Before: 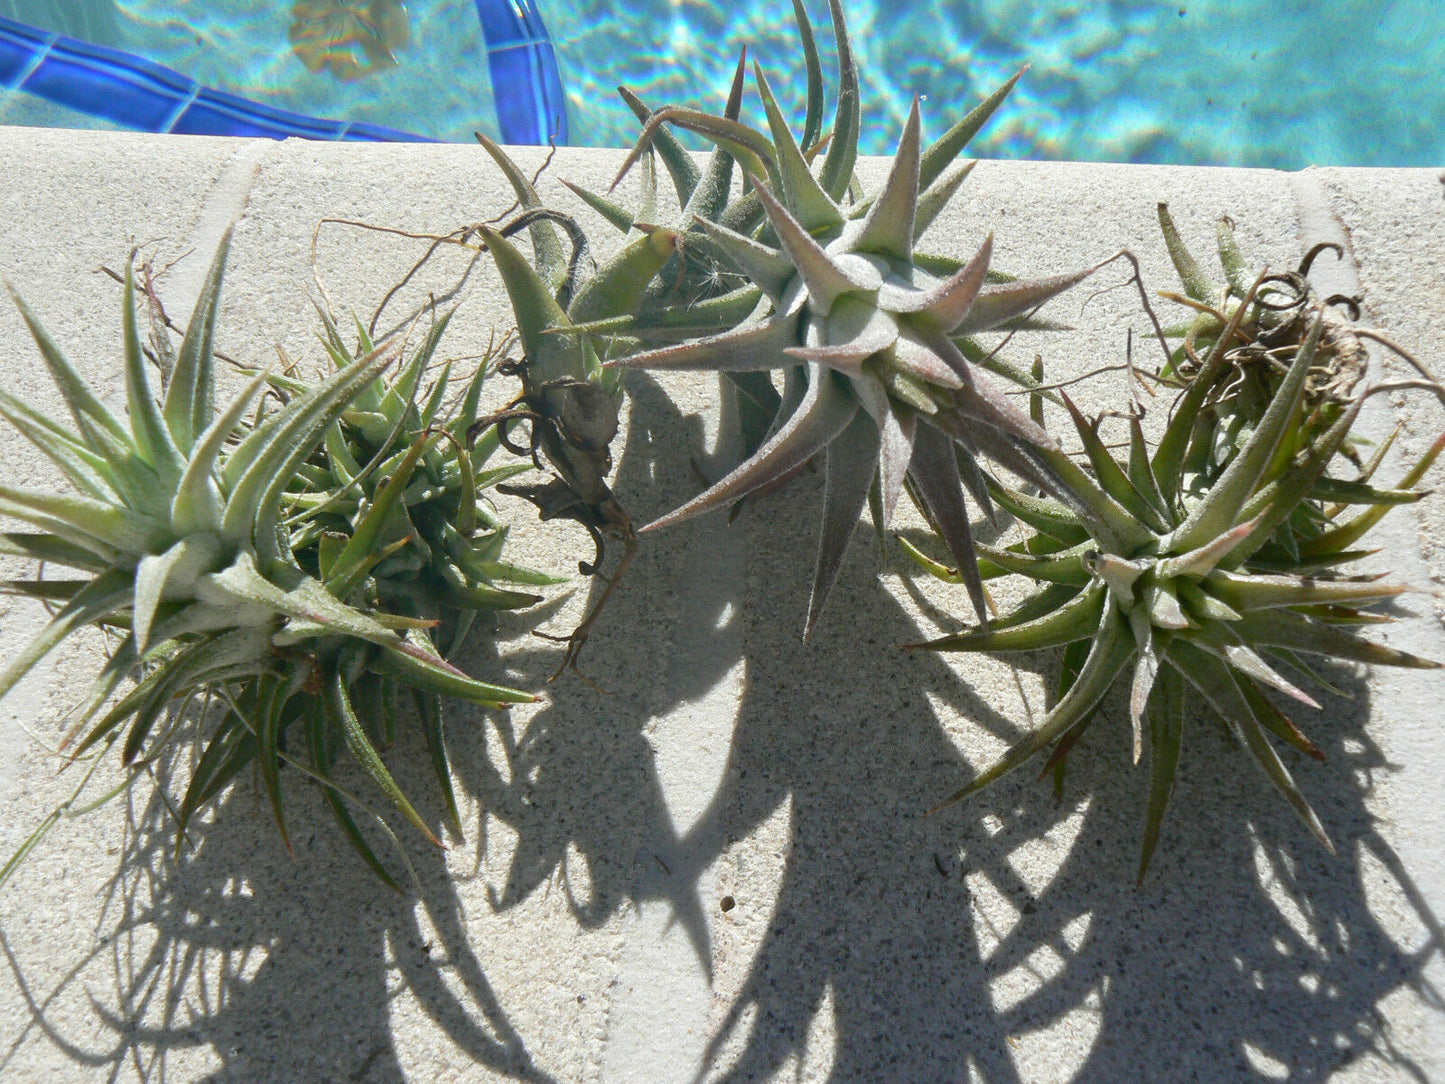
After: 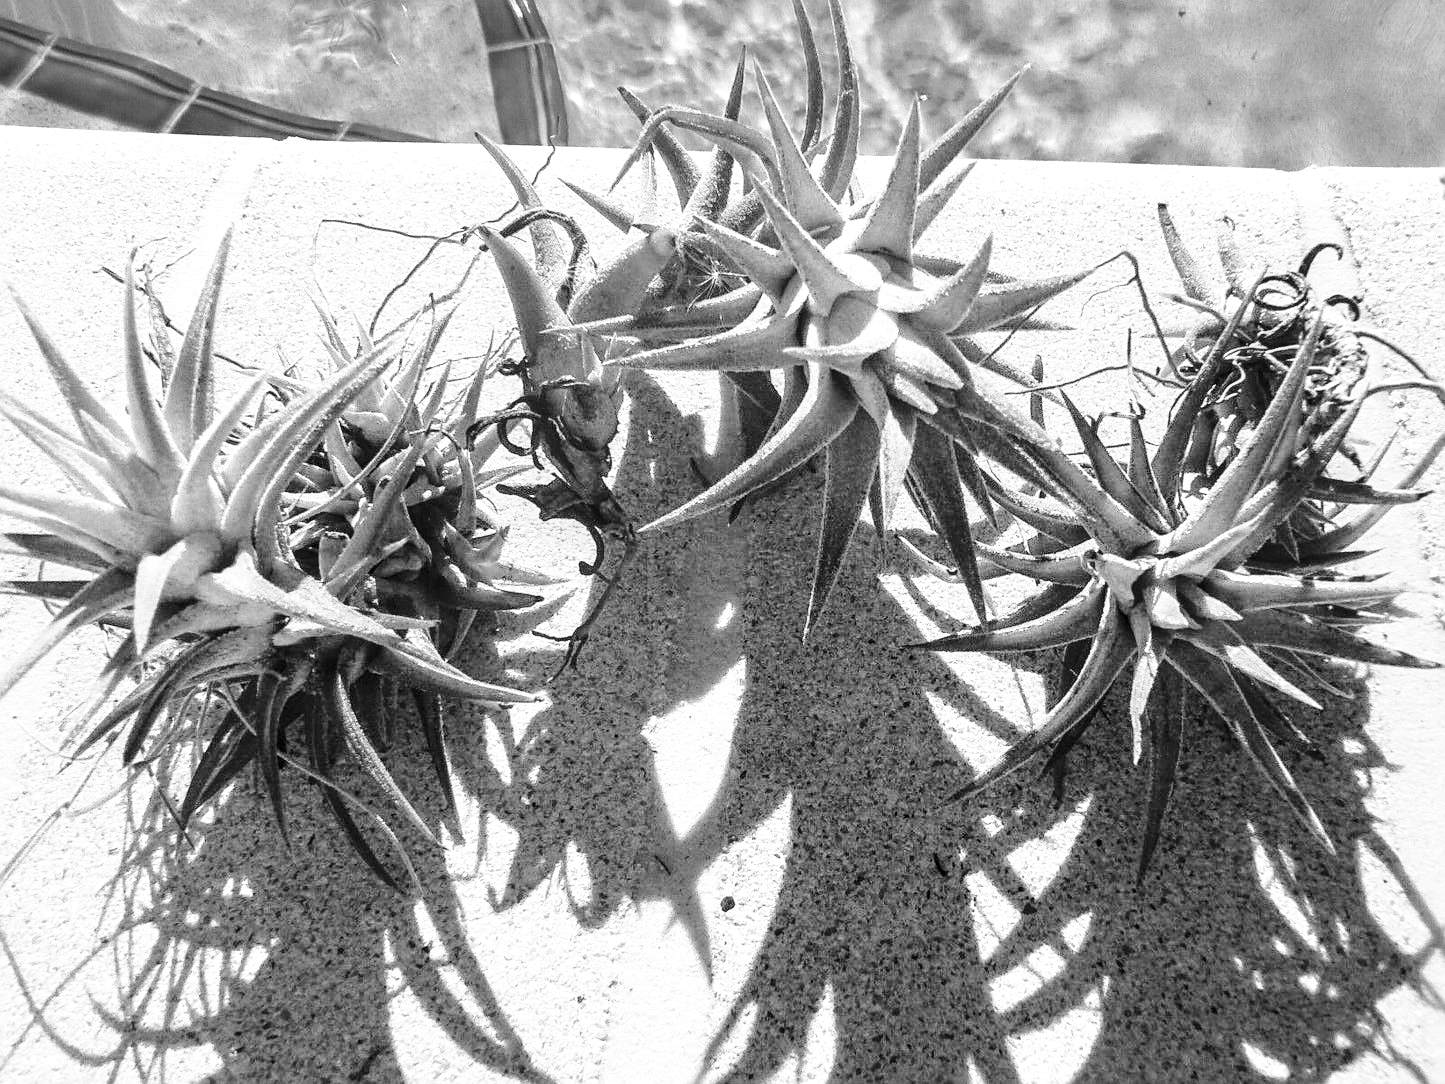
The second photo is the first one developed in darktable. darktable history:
sharpen: on, module defaults
base curve: curves: ch0 [(0, 0) (0.028, 0.03) (0.105, 0.232) (0.387, 0.748) (0.754, 0.968) (1, 1)], preserve colors none
color zones: curves: ch0 [(0.002, 0.593) (0.143, 0.417) (0.285, 0.541) (0.455, 0.289) (0.608, 0.327) (0.727, 0.283) (0.869, 0.571) (1, 0.603)]; ch1 [(0, 0) (0.143, 0) (0.286, 0) (0.429, 0) (0.571, 0) (0.714, 0) (0.857, 0)]
local contrast: detail 130%
tone curve: curves: ch0 [(0, 0) (0.003, 0.013) (0.011, 0.016) (0.025, 0.023) (0.044, 0.036) (0.069, 0.051) (0.1, 0.076) (0.136, 0.107) (0.177, 0.145) (0.224, 0.186) (0.277, 0.246) (0.335, 0.311) (0.399, 0.378) (0.468, 0.462) (0.543, 0.548) (0.623, 0.636) (0.709, 0.728) (0.801, 0.816) (0.898, 0.9) (1, 1)], color space Lab, independent channels, preserve colors none
